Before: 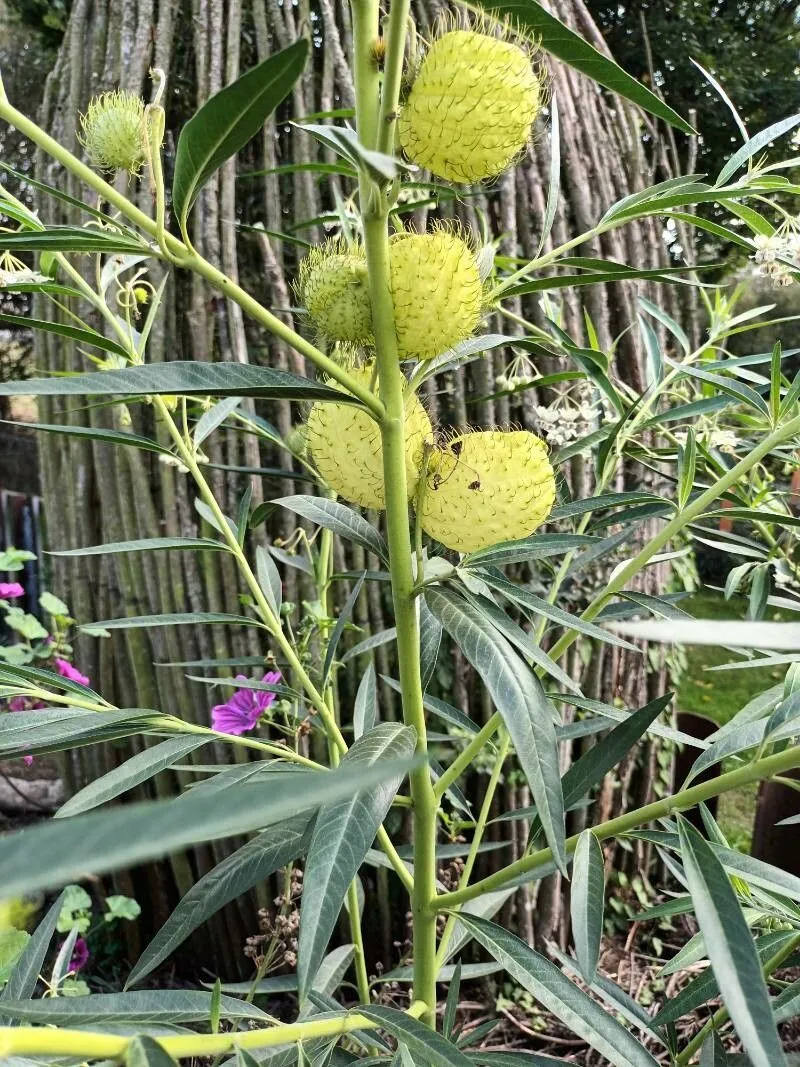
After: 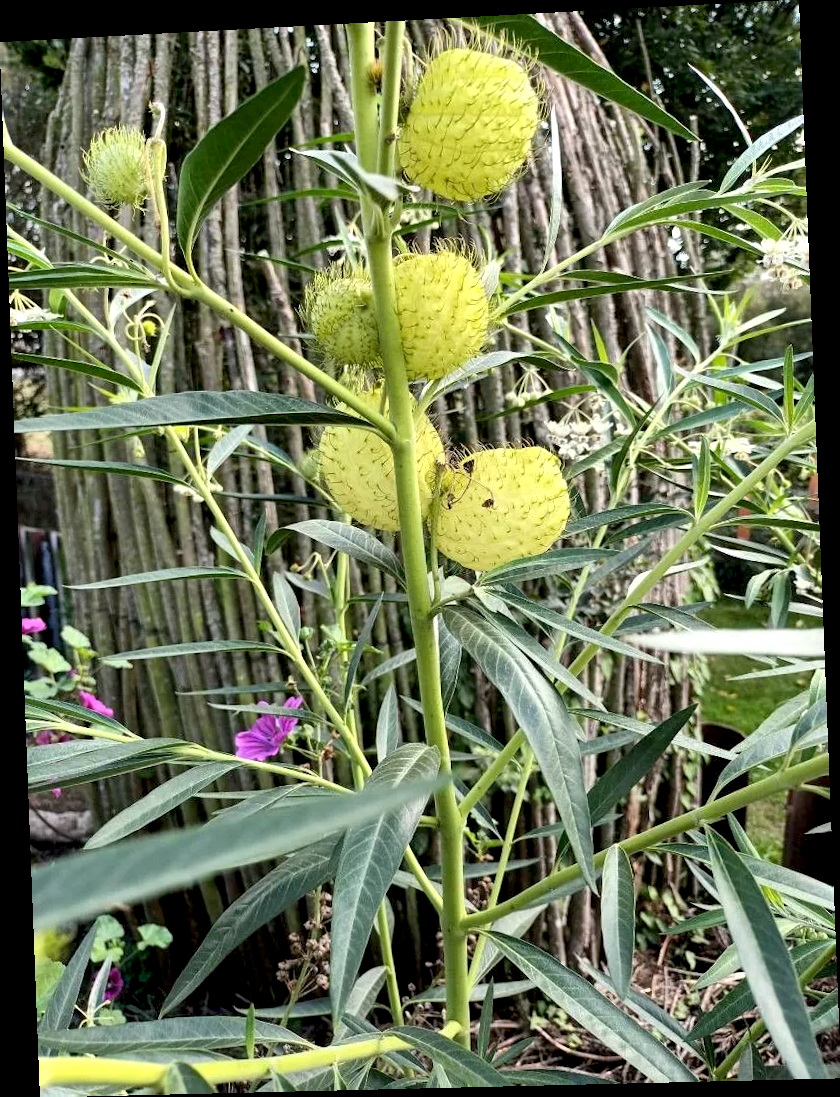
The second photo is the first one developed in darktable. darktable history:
exposure: black level correction 0.007, exposure 0.159 EV, compensate highlight preservation false
rotate and perspective: rotation -2.22°, lens shift (horizontal) -0.022, automatic cropping off
